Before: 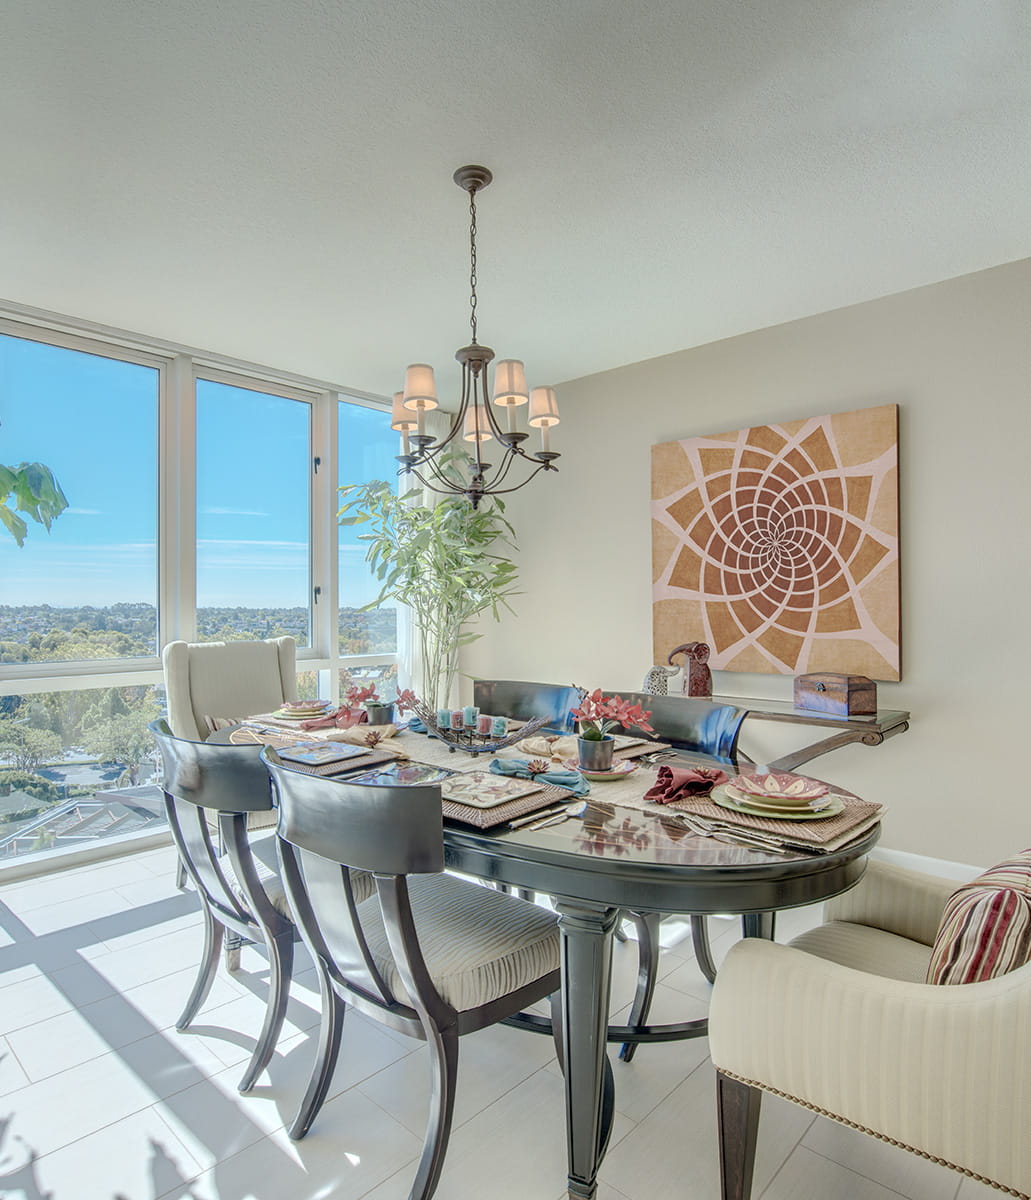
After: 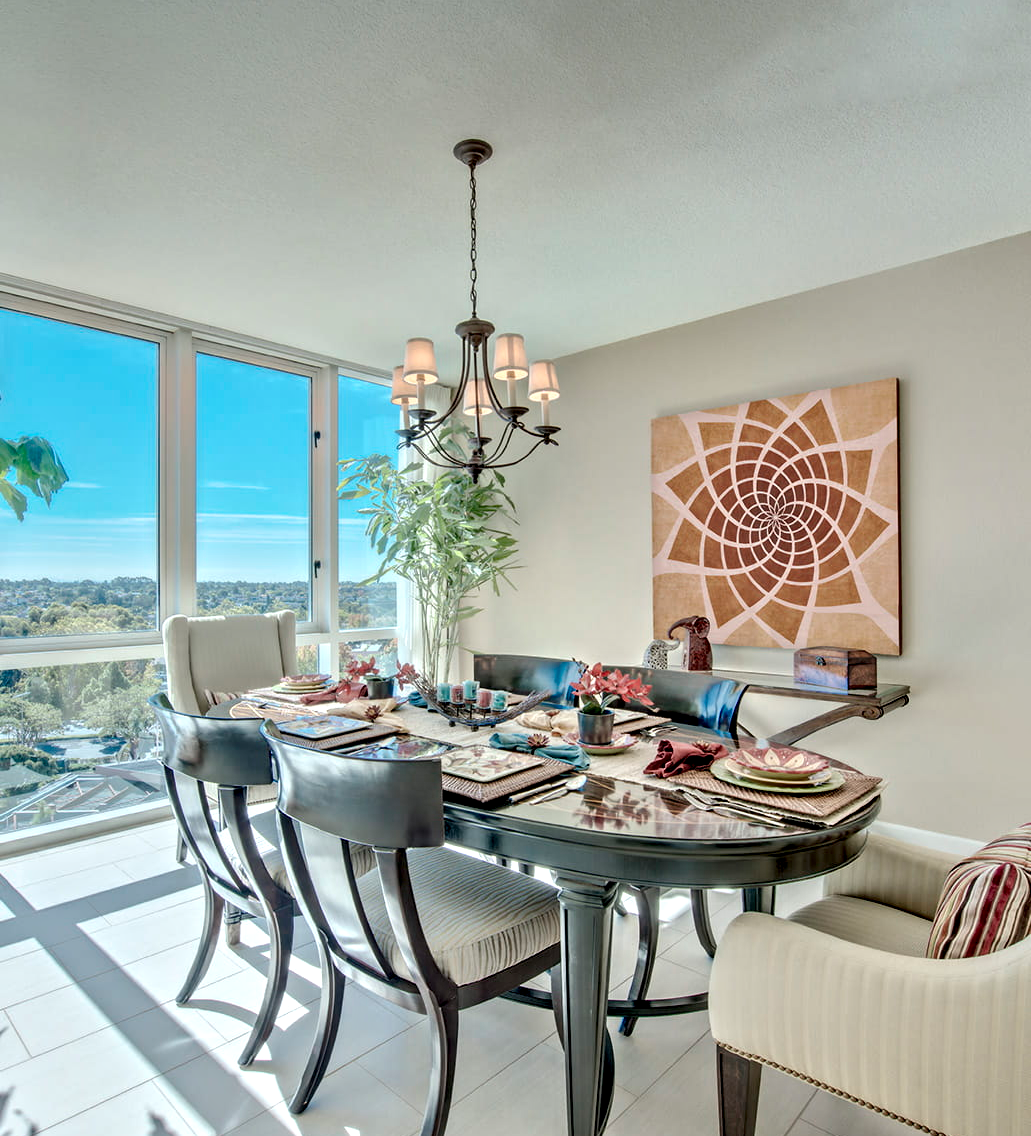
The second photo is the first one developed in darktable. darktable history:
contrast equalizer: y [[0.511, 0.558, 0.631, 0.632, 0.559, 0.512], [0.5 ×6], [0.507, 0.559, 0.627, 0.644, 0.647, 0.647], [0 ×6], [0 ×6]]
crop and rotate: top 2.17%, bottom 3.12%
